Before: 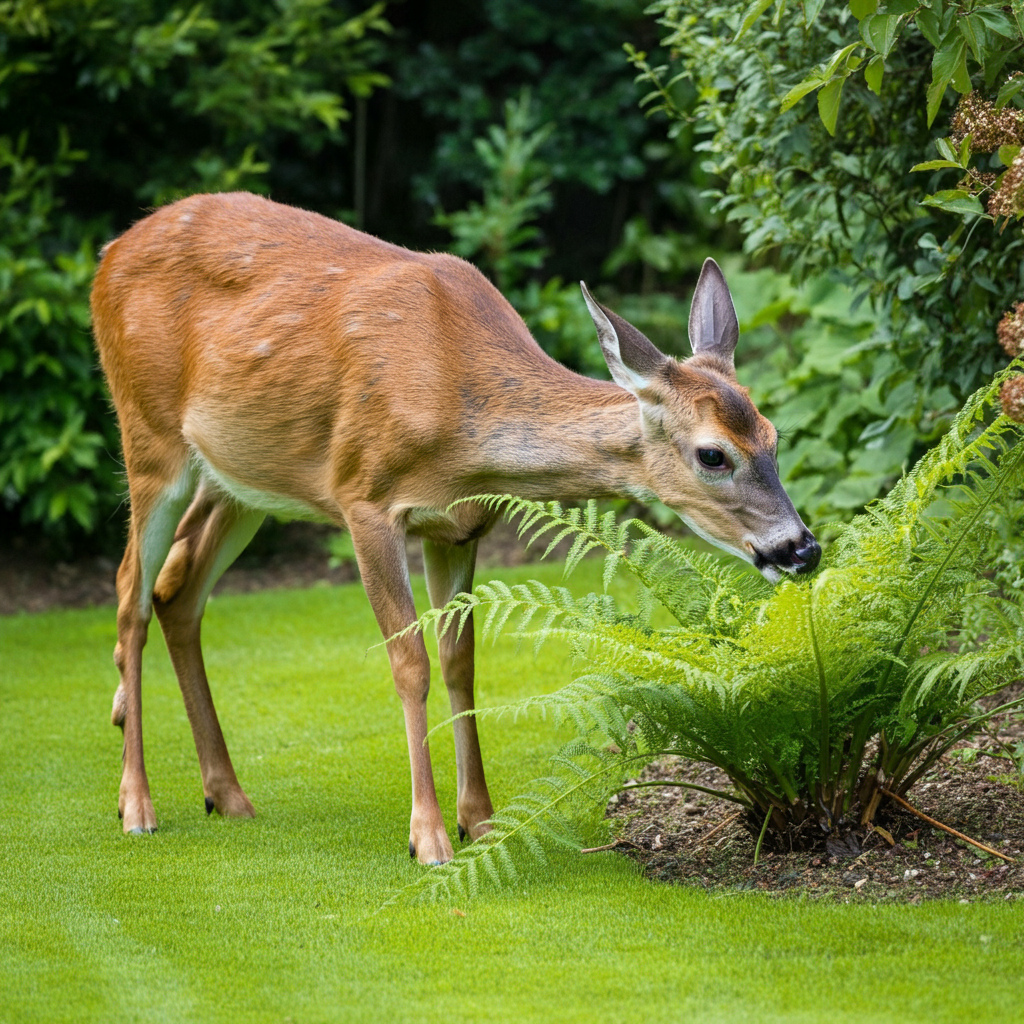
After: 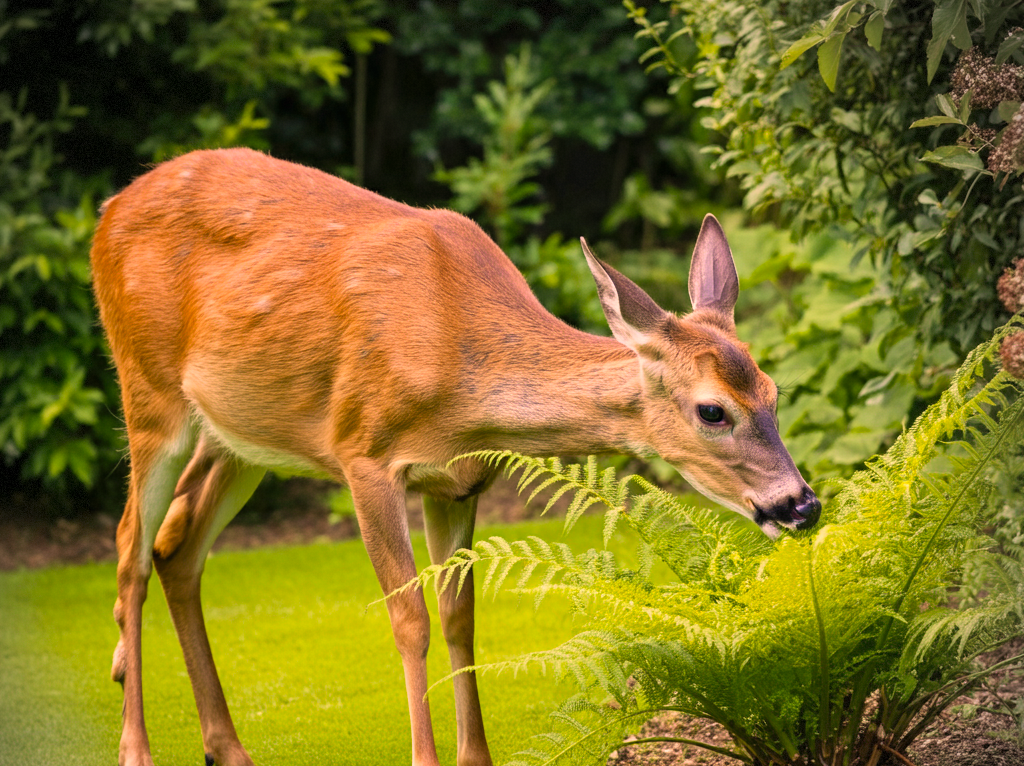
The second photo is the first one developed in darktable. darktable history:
color correction: highlights a* 22.19, highlights b* 21.72
vignetting: center (-0.035, 0.146), dithering 8-bit output
contrast brightness saturation: contrast 0.026, brightness 0.061, saturation 0.126
crop: top 4.333%, bottom 20.852%
velvia: on, module defaults
